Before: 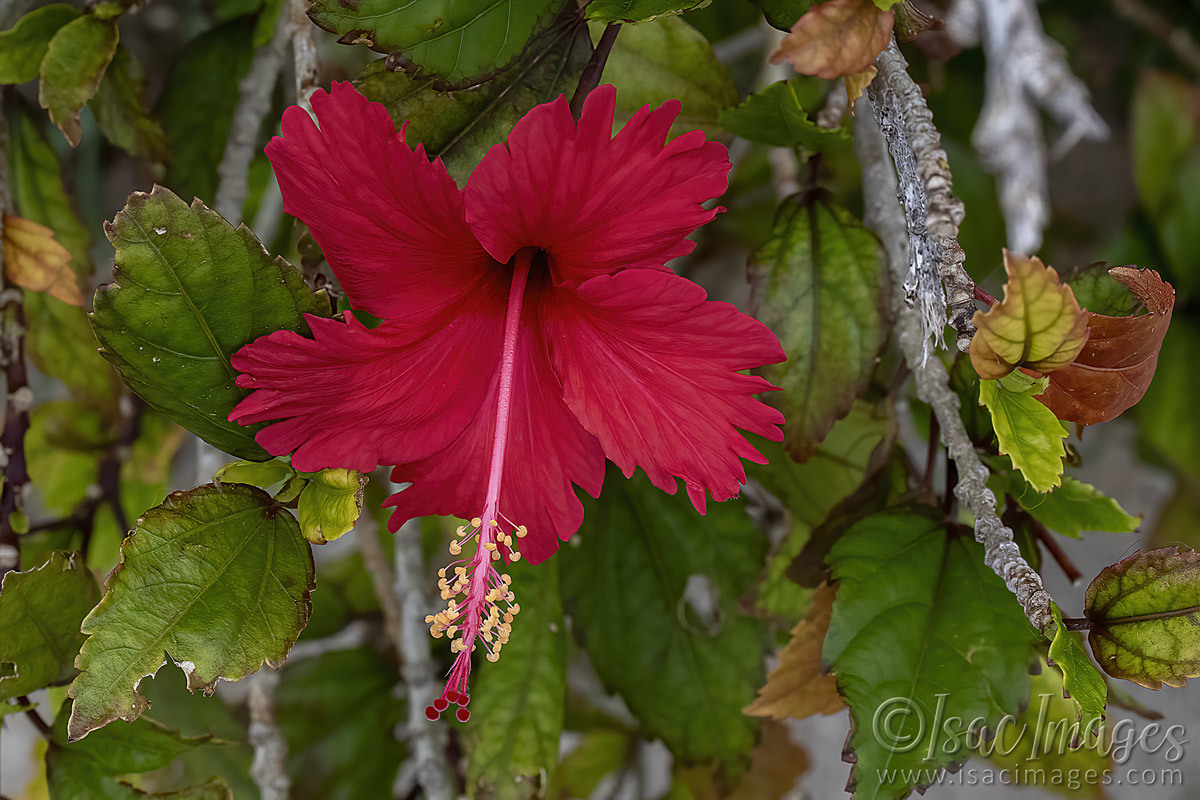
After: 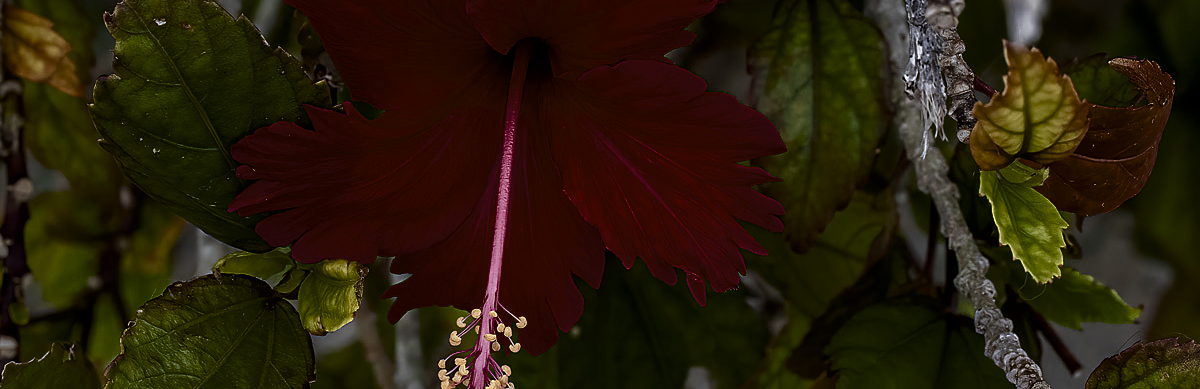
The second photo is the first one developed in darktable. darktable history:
velvia: strength 15.21%
color balance rgb: perceptual saturation grading › global saturation 0.161%, perceptual saturation grading › highlights -28.996%, perceptual saturation grading › mid-tones 29.988%, perceptual saturation grading › shadows 58.585%, perceptual brilliance grading › mid-tones 9.565%, perceptual brilliance grading › shadows 14.152%, saturation formula JzAzBz (2021)
levels: levels [0, 0.618, 1]
crop and rotate: top 26.279%, bottom 25.048%
